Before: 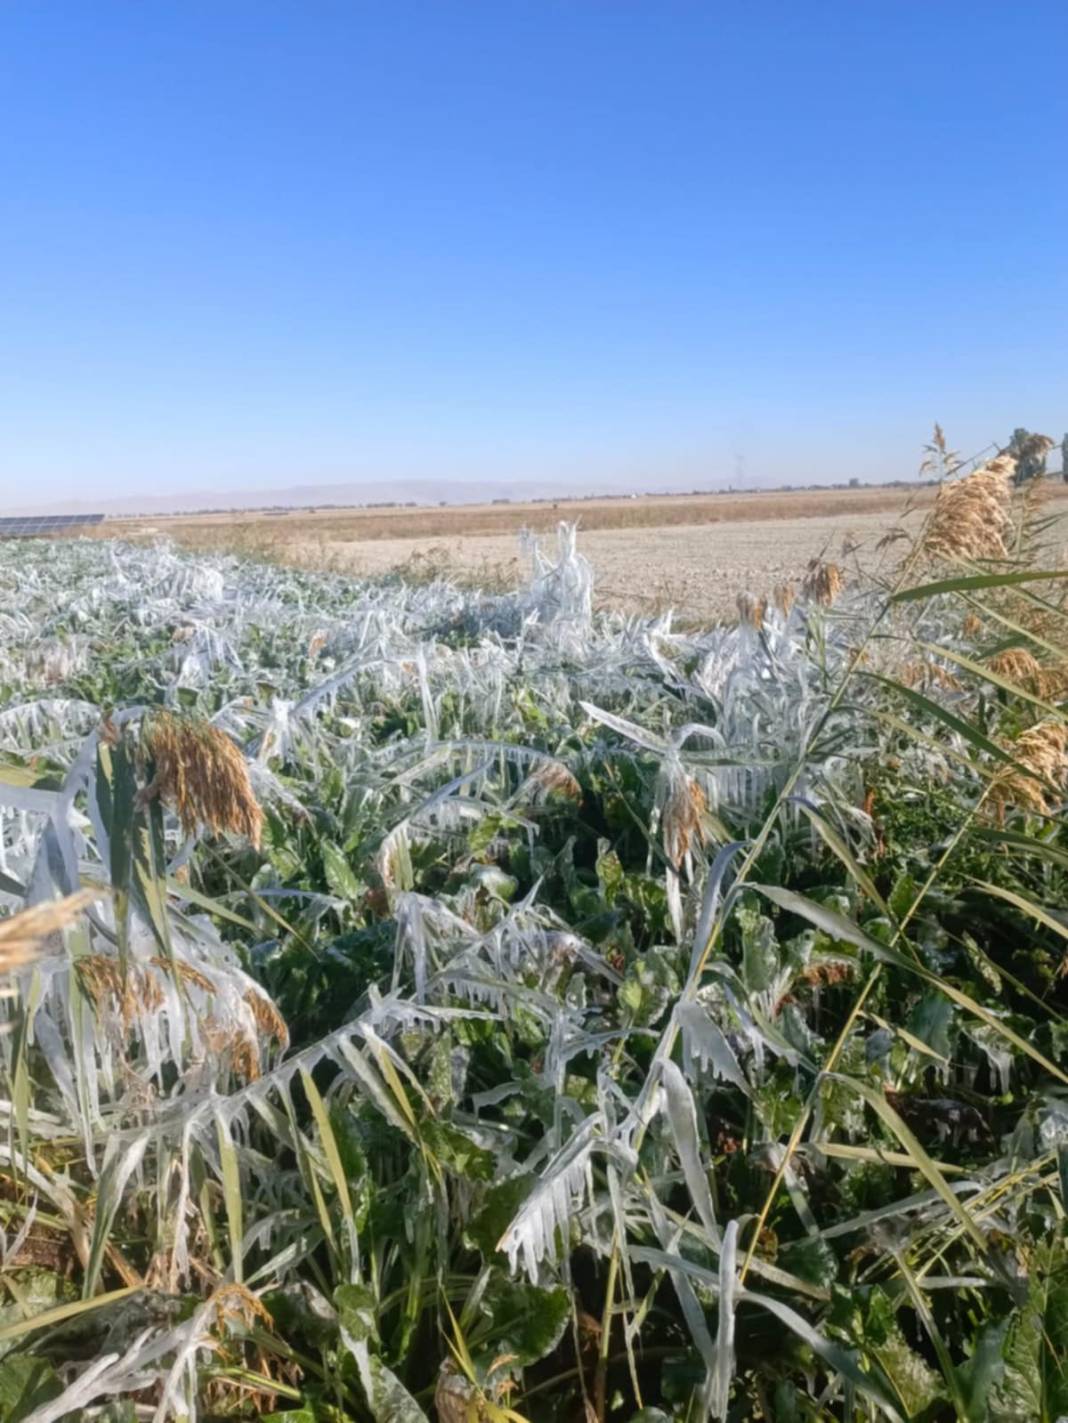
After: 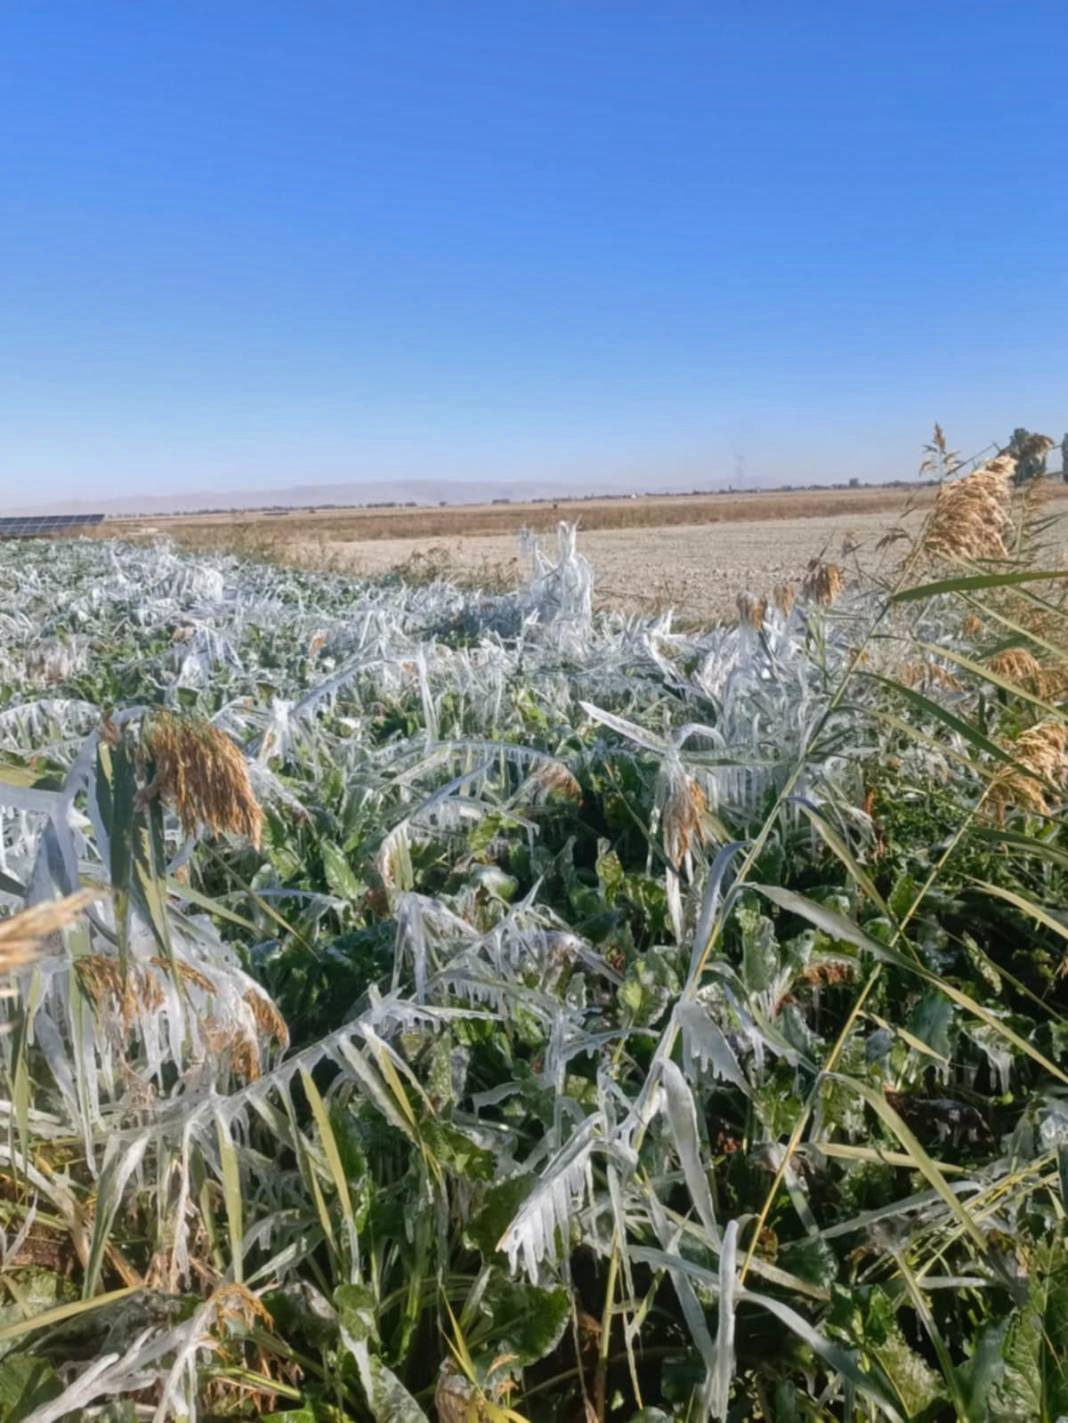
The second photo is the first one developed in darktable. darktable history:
shadows and highlights: shadows 43.51, white point adjustment -1.39, highlights color adjustment 46.61%, soften with gaussian
